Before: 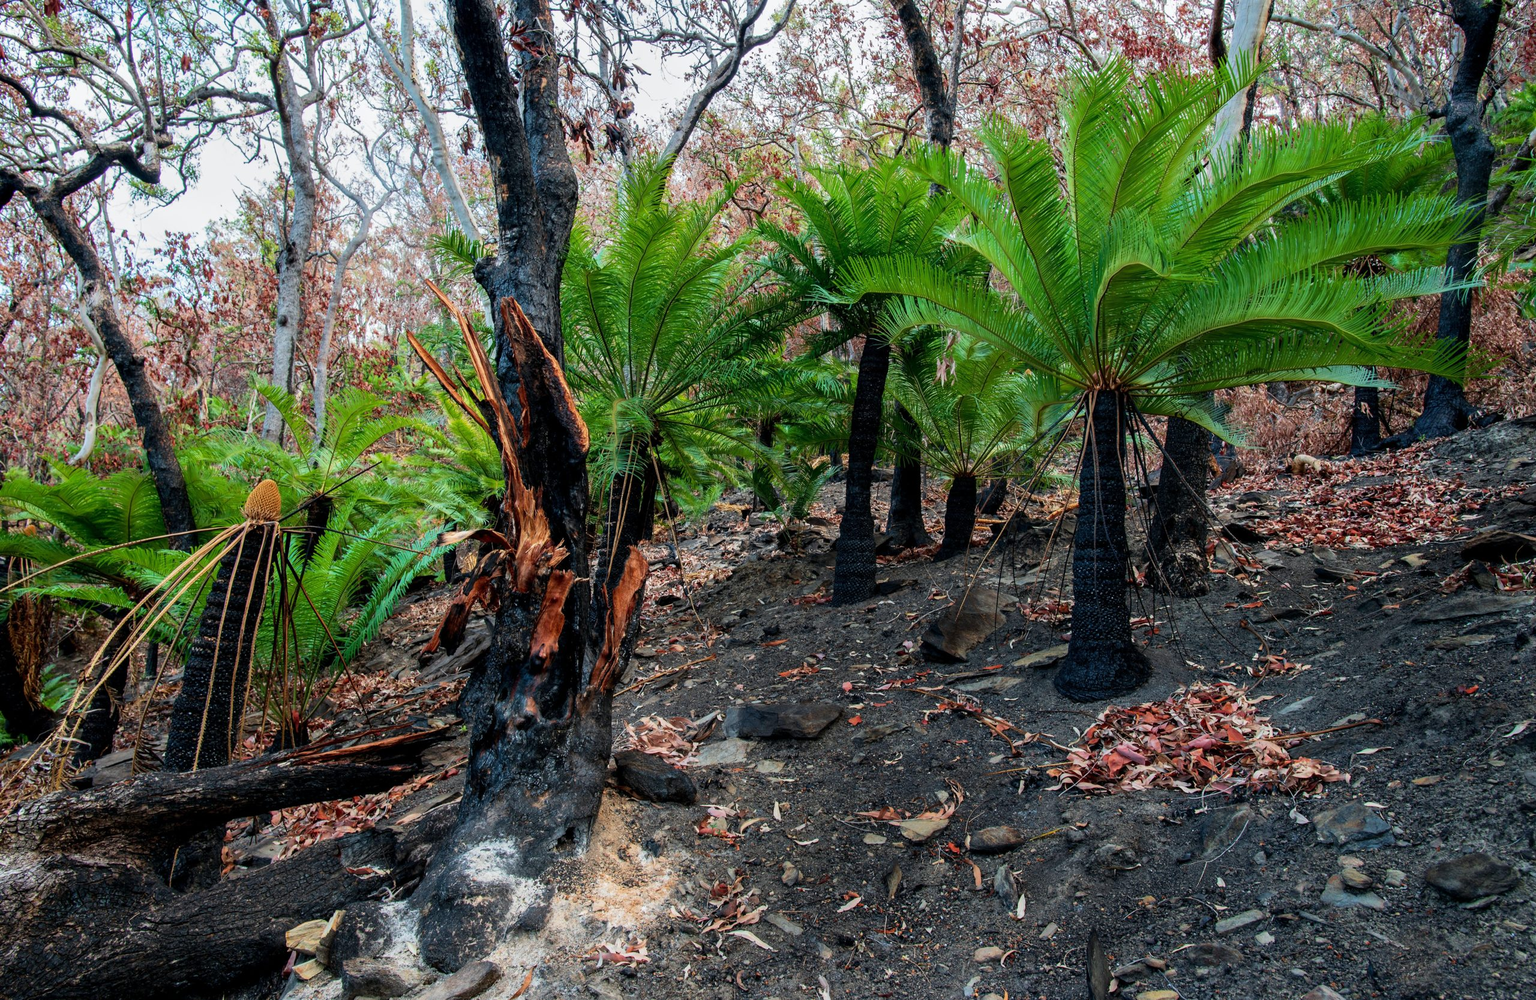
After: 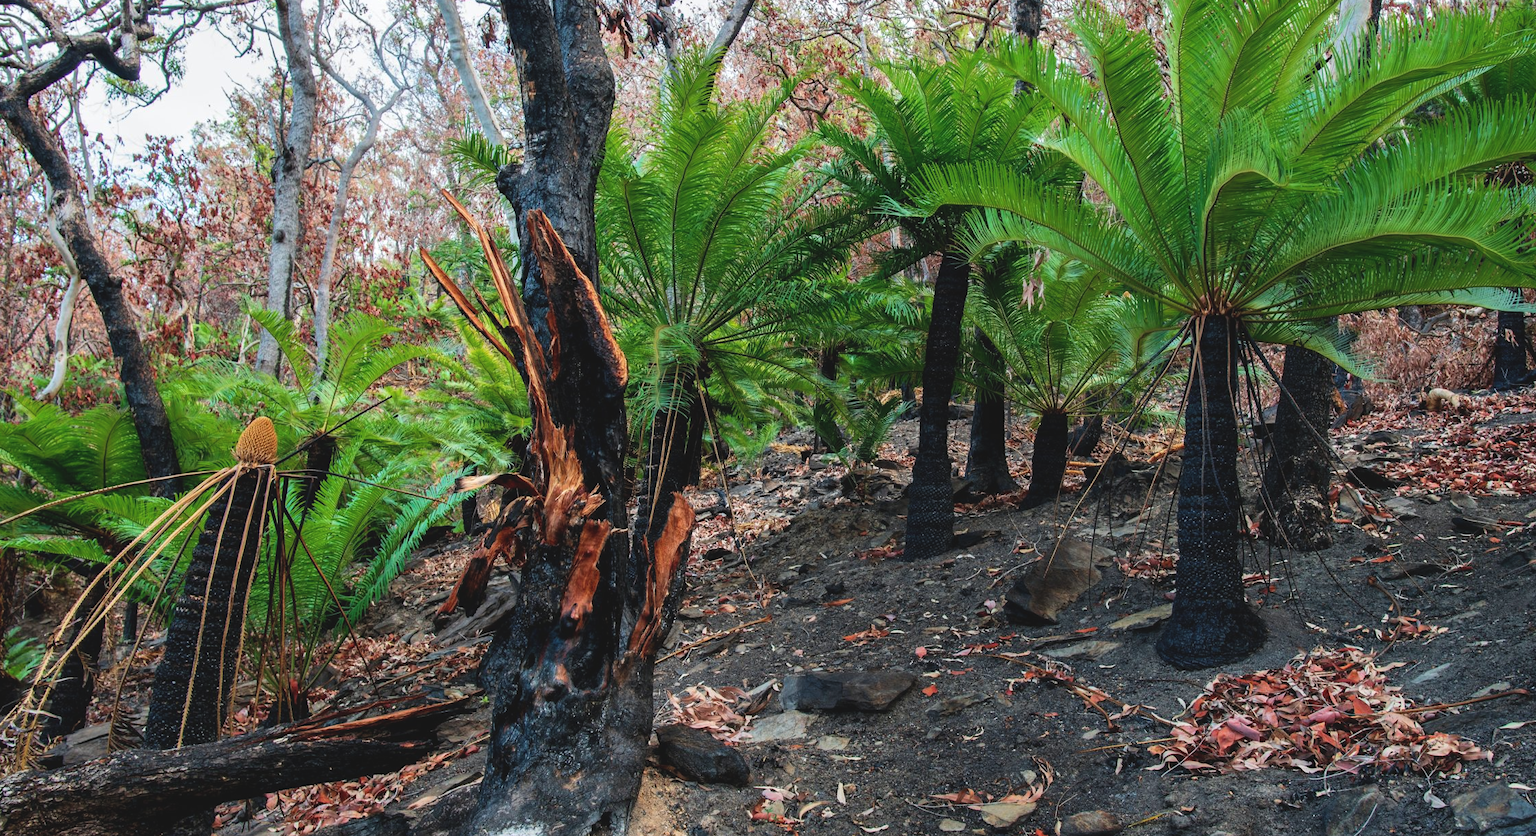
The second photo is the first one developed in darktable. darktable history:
crop and rotate: left 2.425%, top 11.305%, right 9.6%, bottom 15.08%
exposure: black level correction -0.008, exposure 0.067 EV, compensate highlight preservation false
